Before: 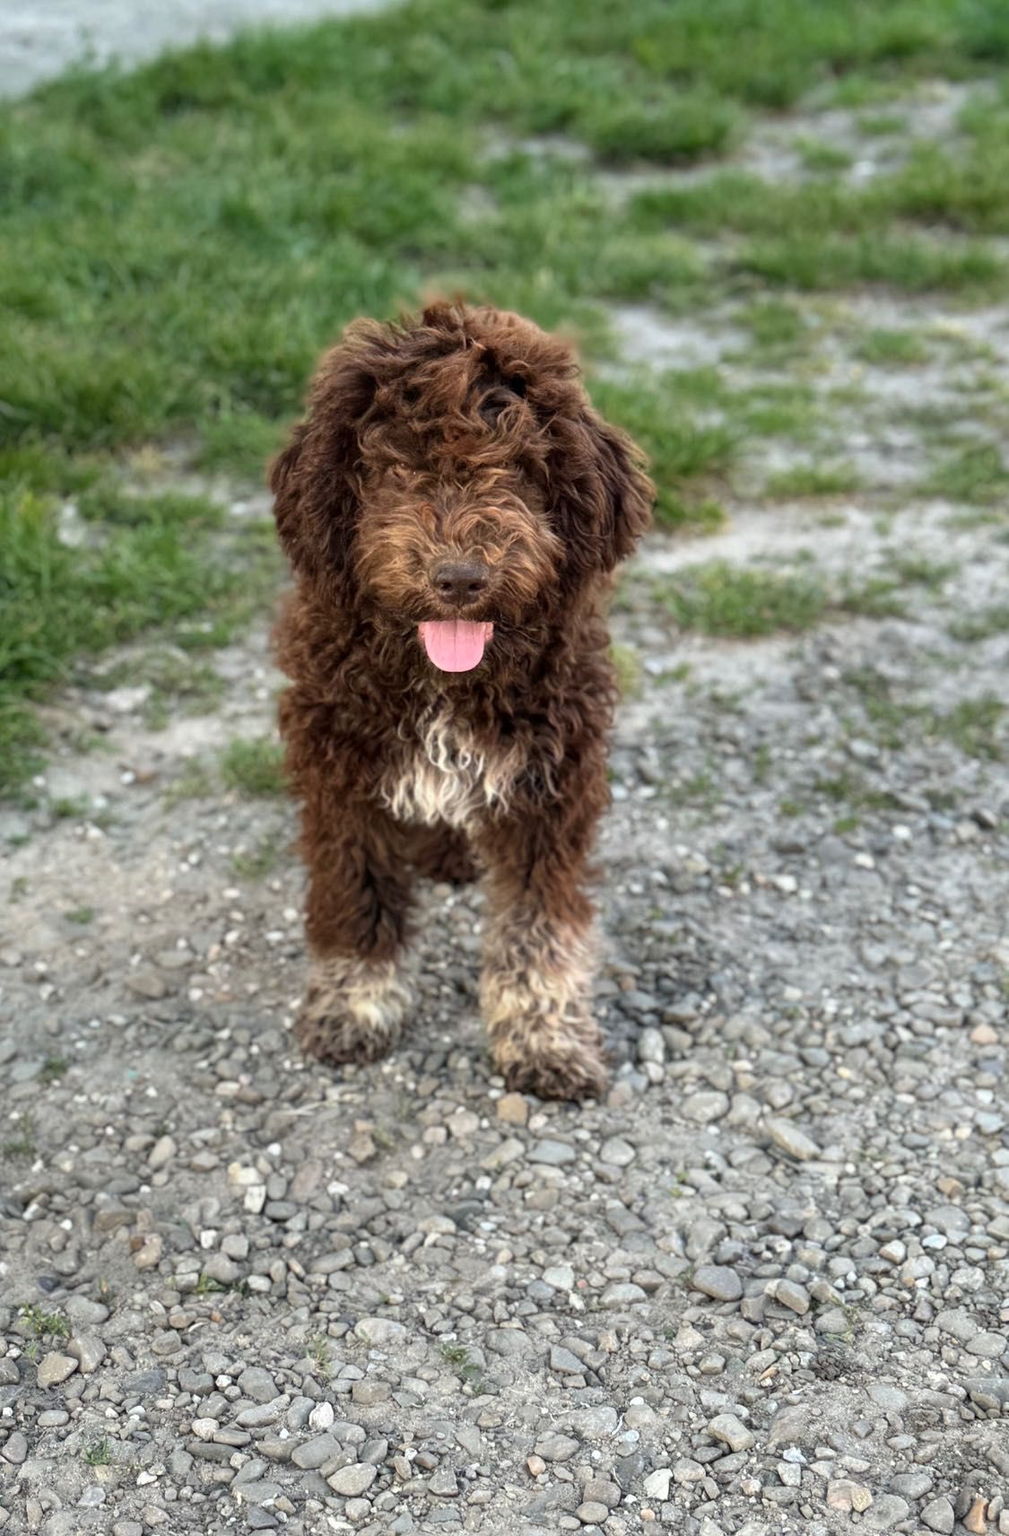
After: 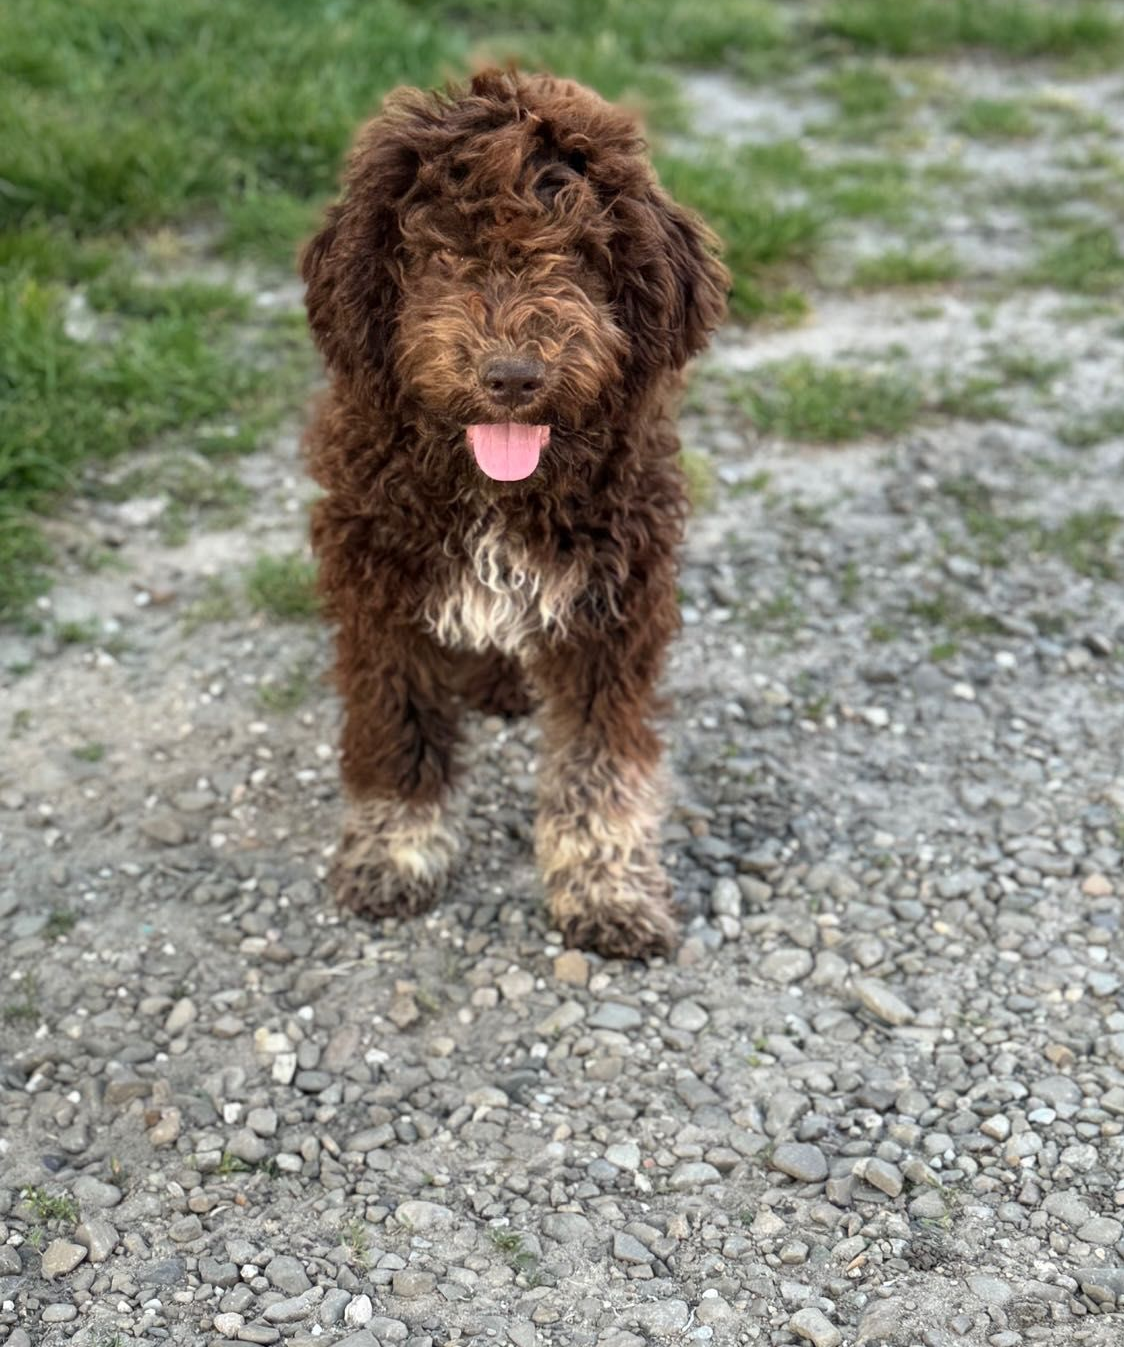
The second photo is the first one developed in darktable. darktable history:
crop and rotate: top 15.766%, bottom 5.534%
